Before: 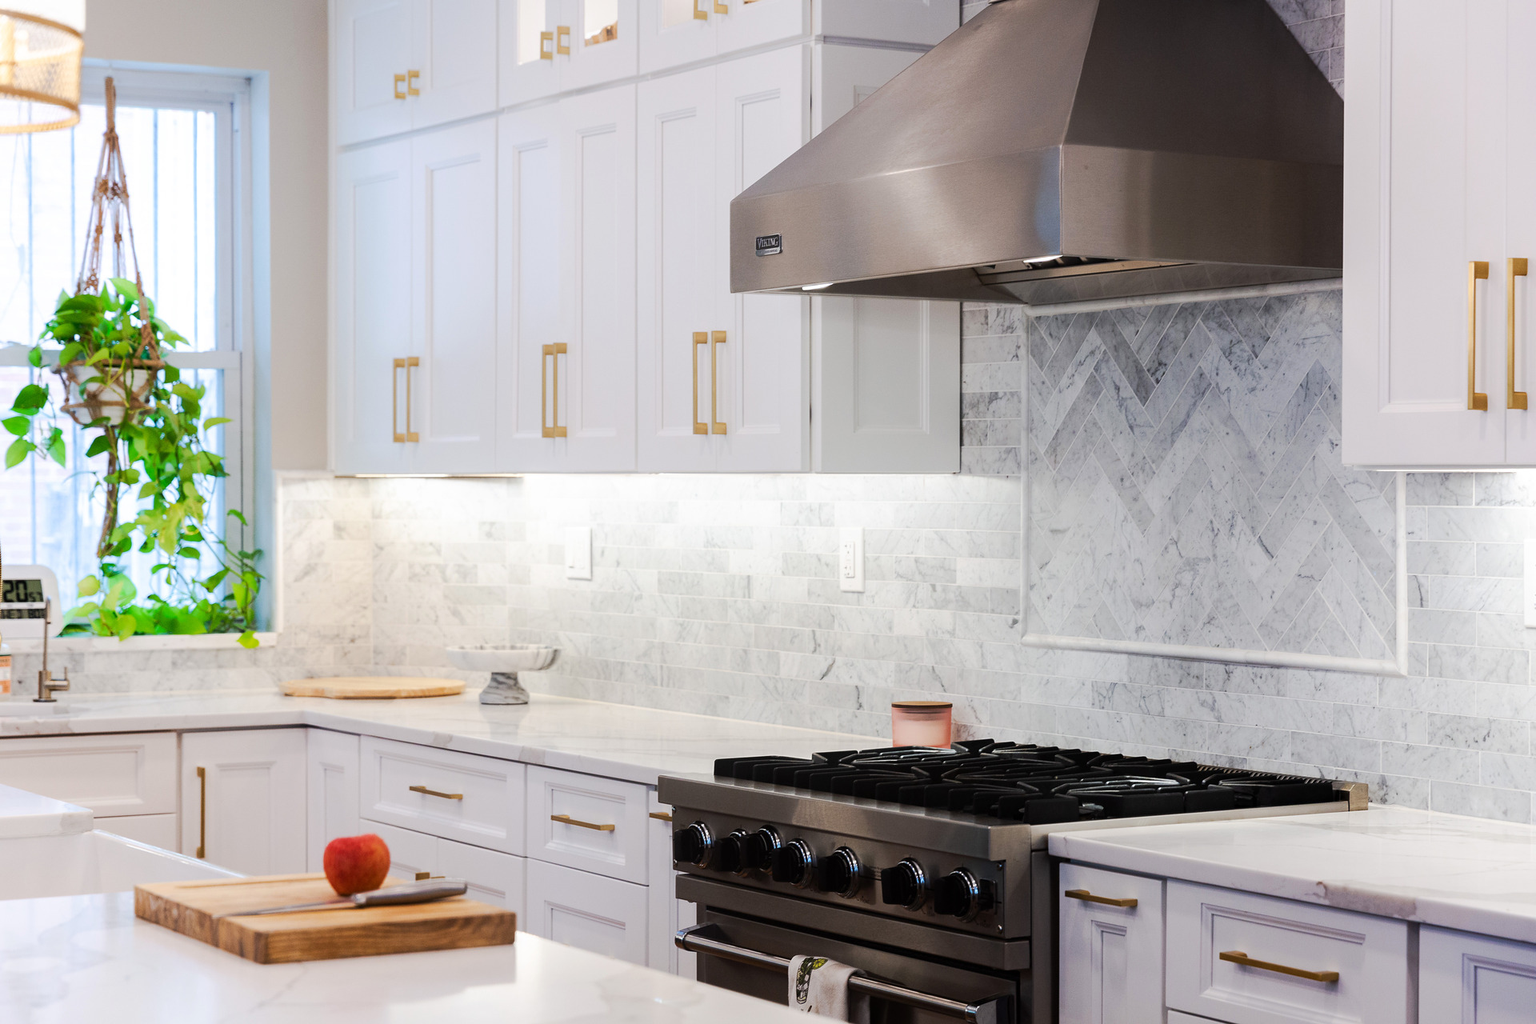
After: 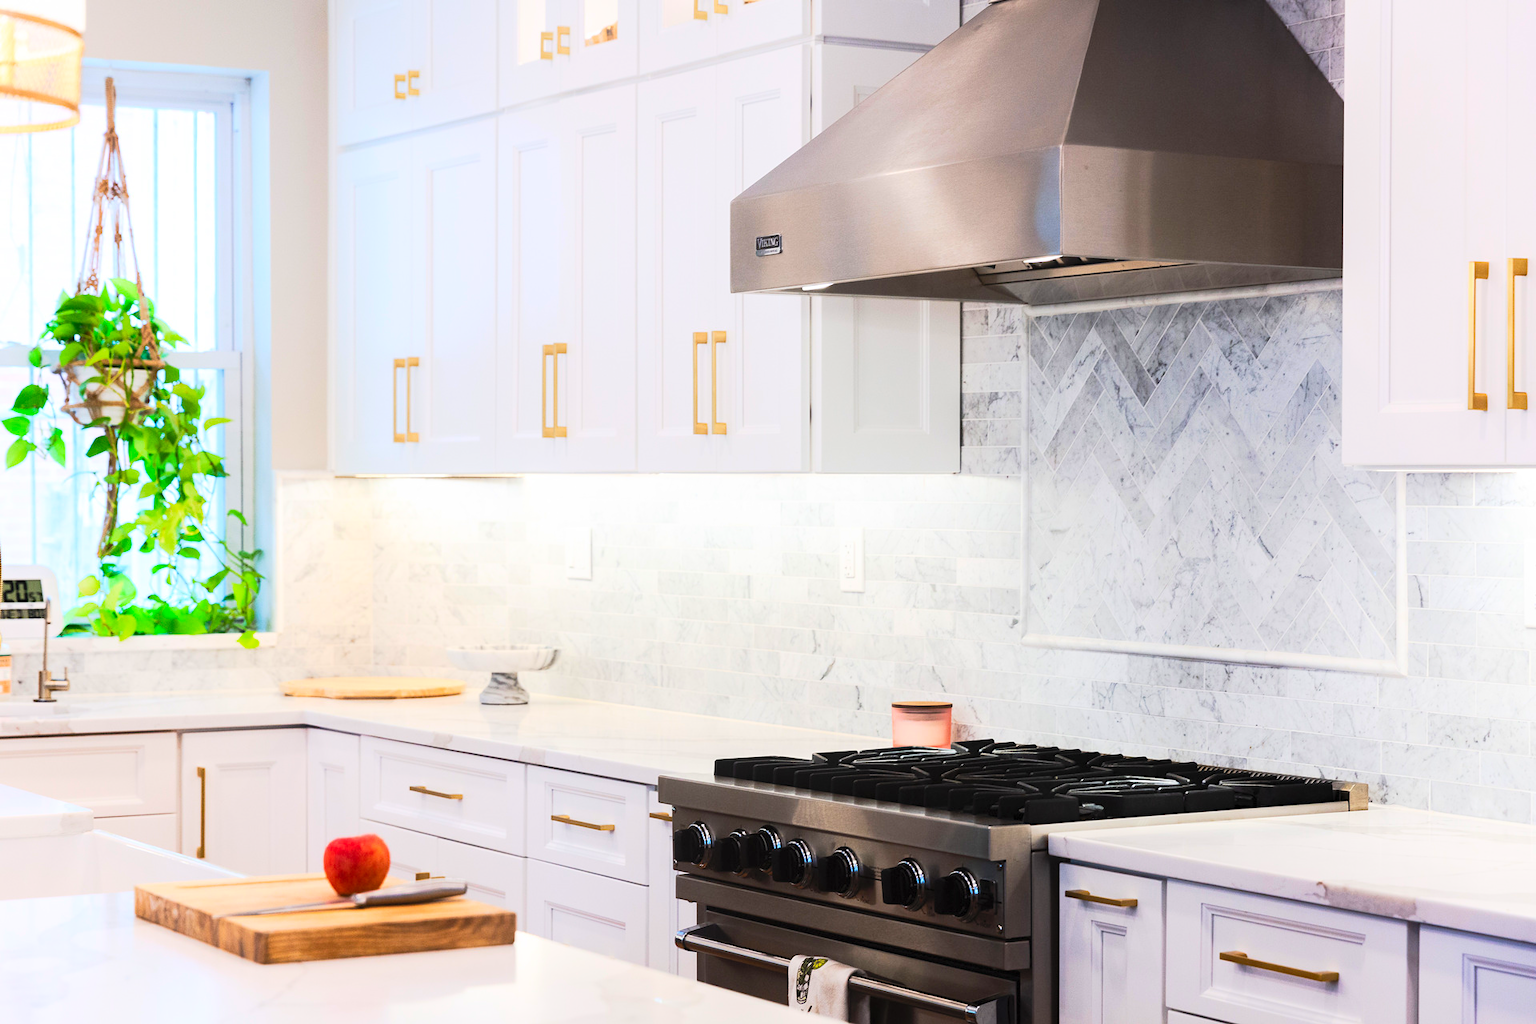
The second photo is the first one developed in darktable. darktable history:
contrast brightness saturation: contrast 0.236, brightness 0.269, saturation 0.384
